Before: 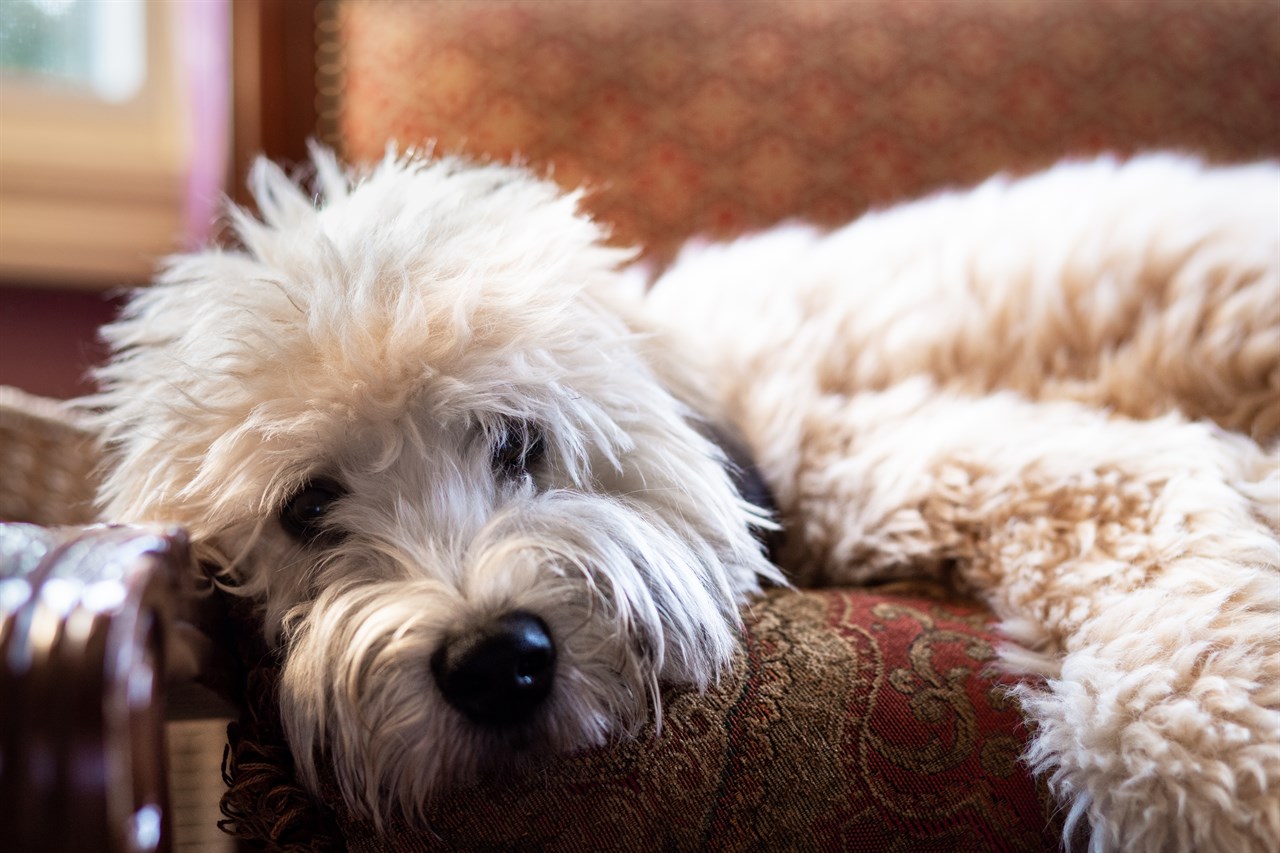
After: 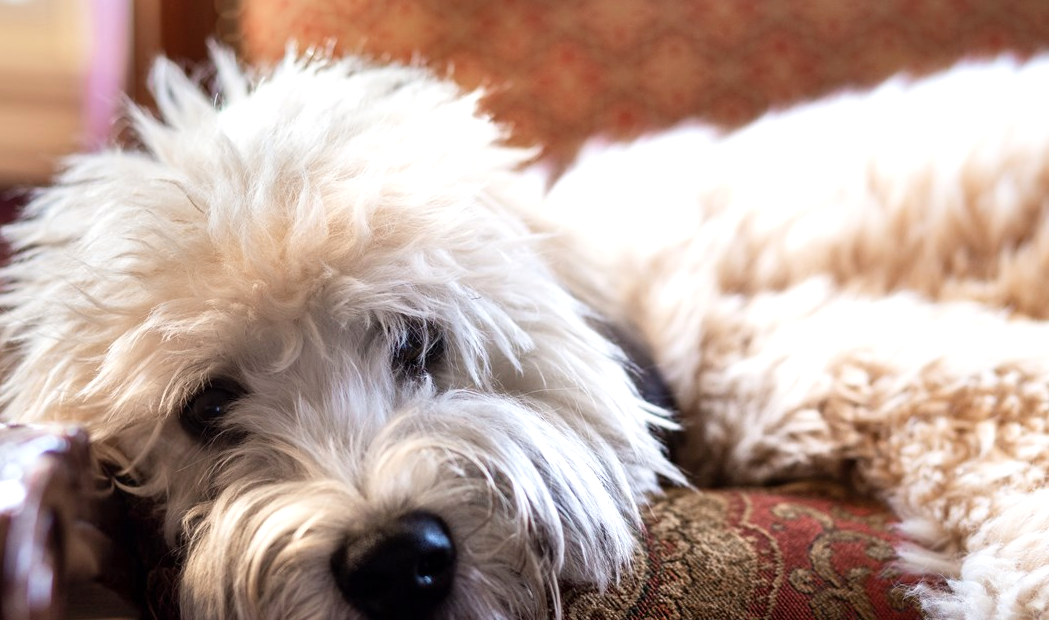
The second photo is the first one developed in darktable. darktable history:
crop: left 7.856%, top 11.836%, right 10.12%, bottom 15.387%
exposure: exposure 0.197 EV, compensate highlight preservation false
